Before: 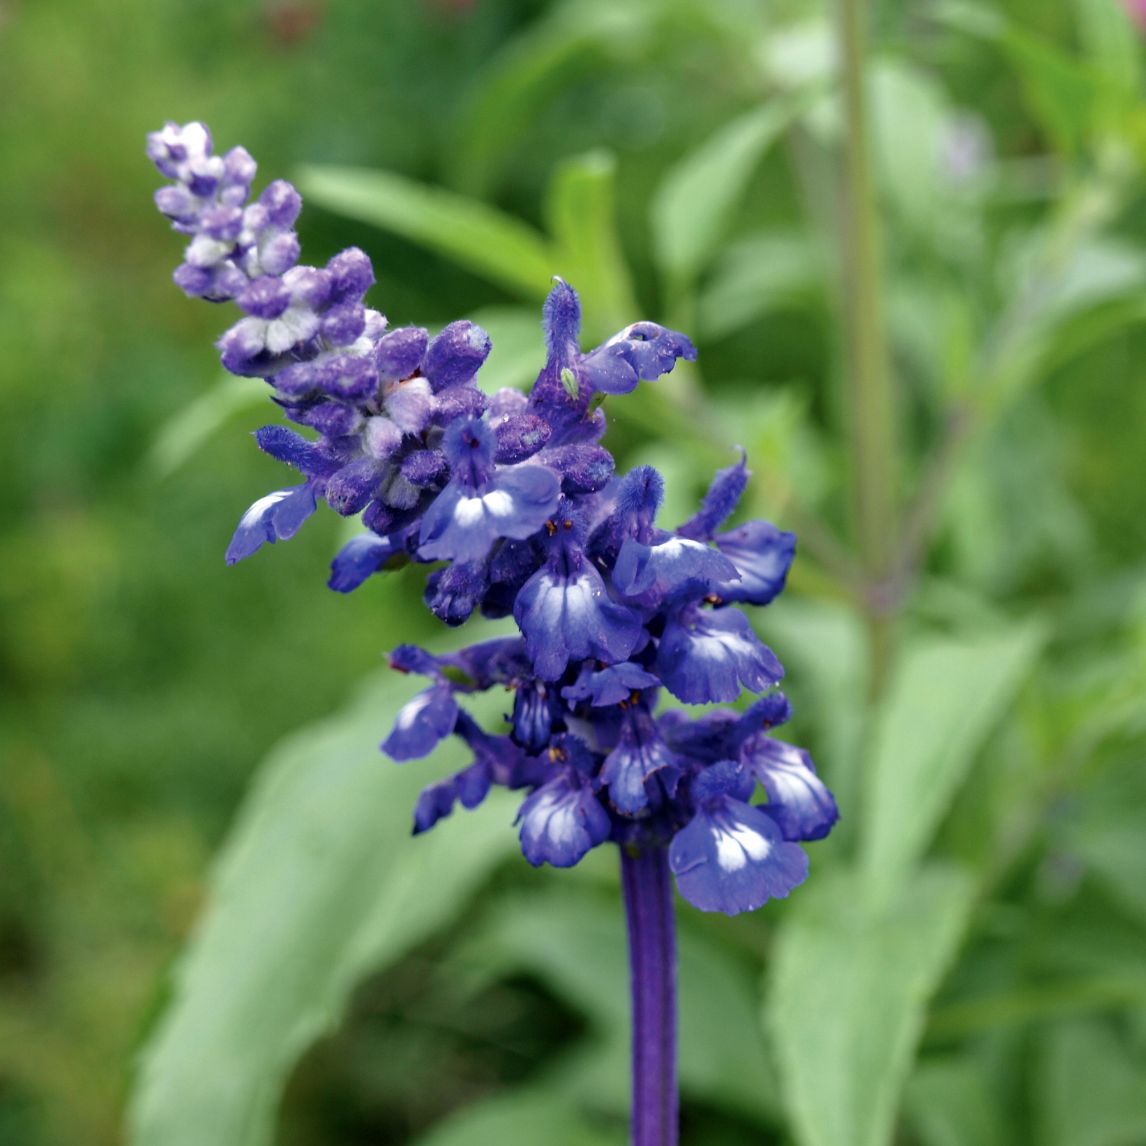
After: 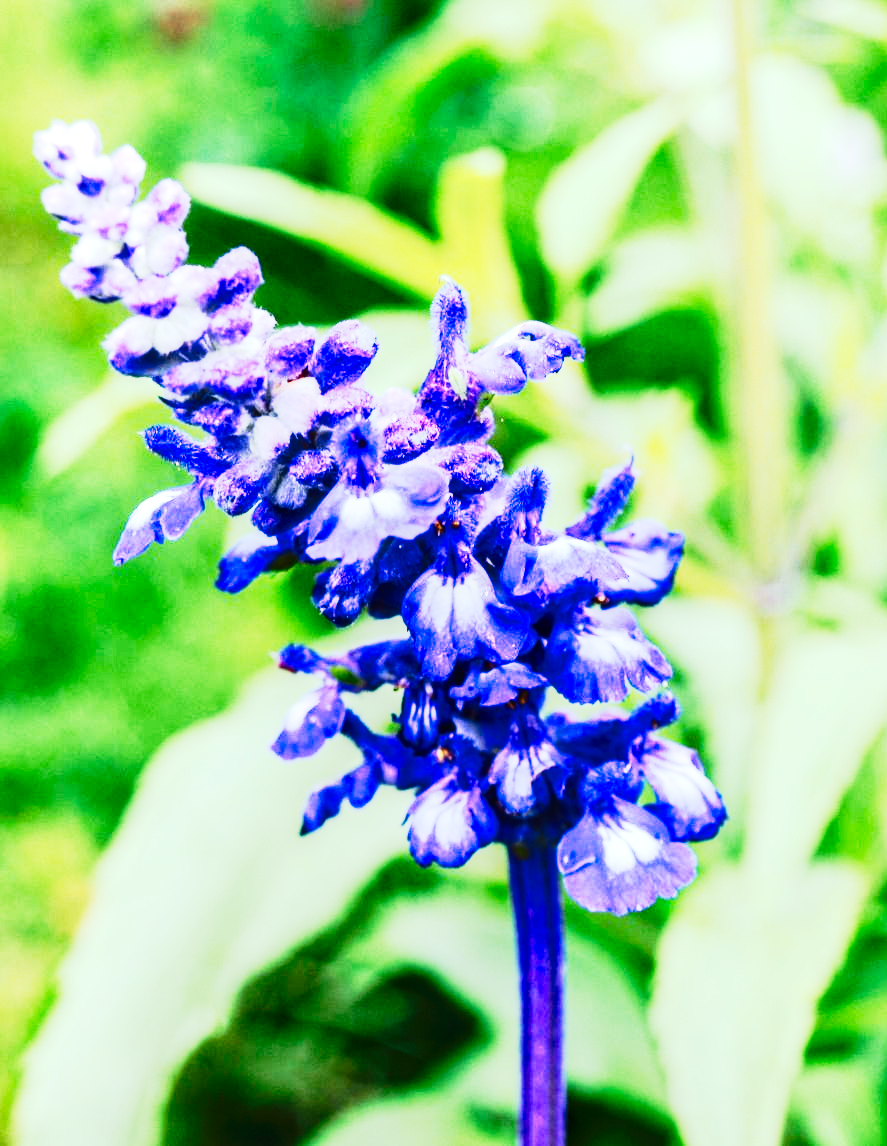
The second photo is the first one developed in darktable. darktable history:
crop: left 9.846%, right 12.704%
local contrast: on, module defaults
tone curve: curves: ch0 [(0, 0) (0.046, 0.031) (0.163, 0.114) (0.391, 0.432) (0.488, 0.561) (0.695, 0.839) (0.785, 0.904) (1, 0.965)]; ch1 [(0, 0) (0.248, 0.252) (0.427, 0.412) (0.482, 0.462) (0.499, 0.499) (0.518, 0.518) (0.535, 0.577) (0.585, 0.623) (0.679, 0.743) (0.788, 0.809) (1, 1)]; ch2 [(0, 0) (0.313, 0.262) (0.427, 0.417) (0.473, 0.47) (0.503, 0.503) (0.523, 0.515) (0.557, 0.596) (0.598, 0.646) (0.708, 0.771) (1, 1)], preserve colors none
color correction: highlights b* 0.041, saturation 1.29
color calibration: illuminant as shot in camera, x 0.36, y 0.363, temperature 4580.87 K
exposure: black level correction 0, exposure 1 EV, compensate highlight preservation false
contrast brightness saturation: contrast 0.295
